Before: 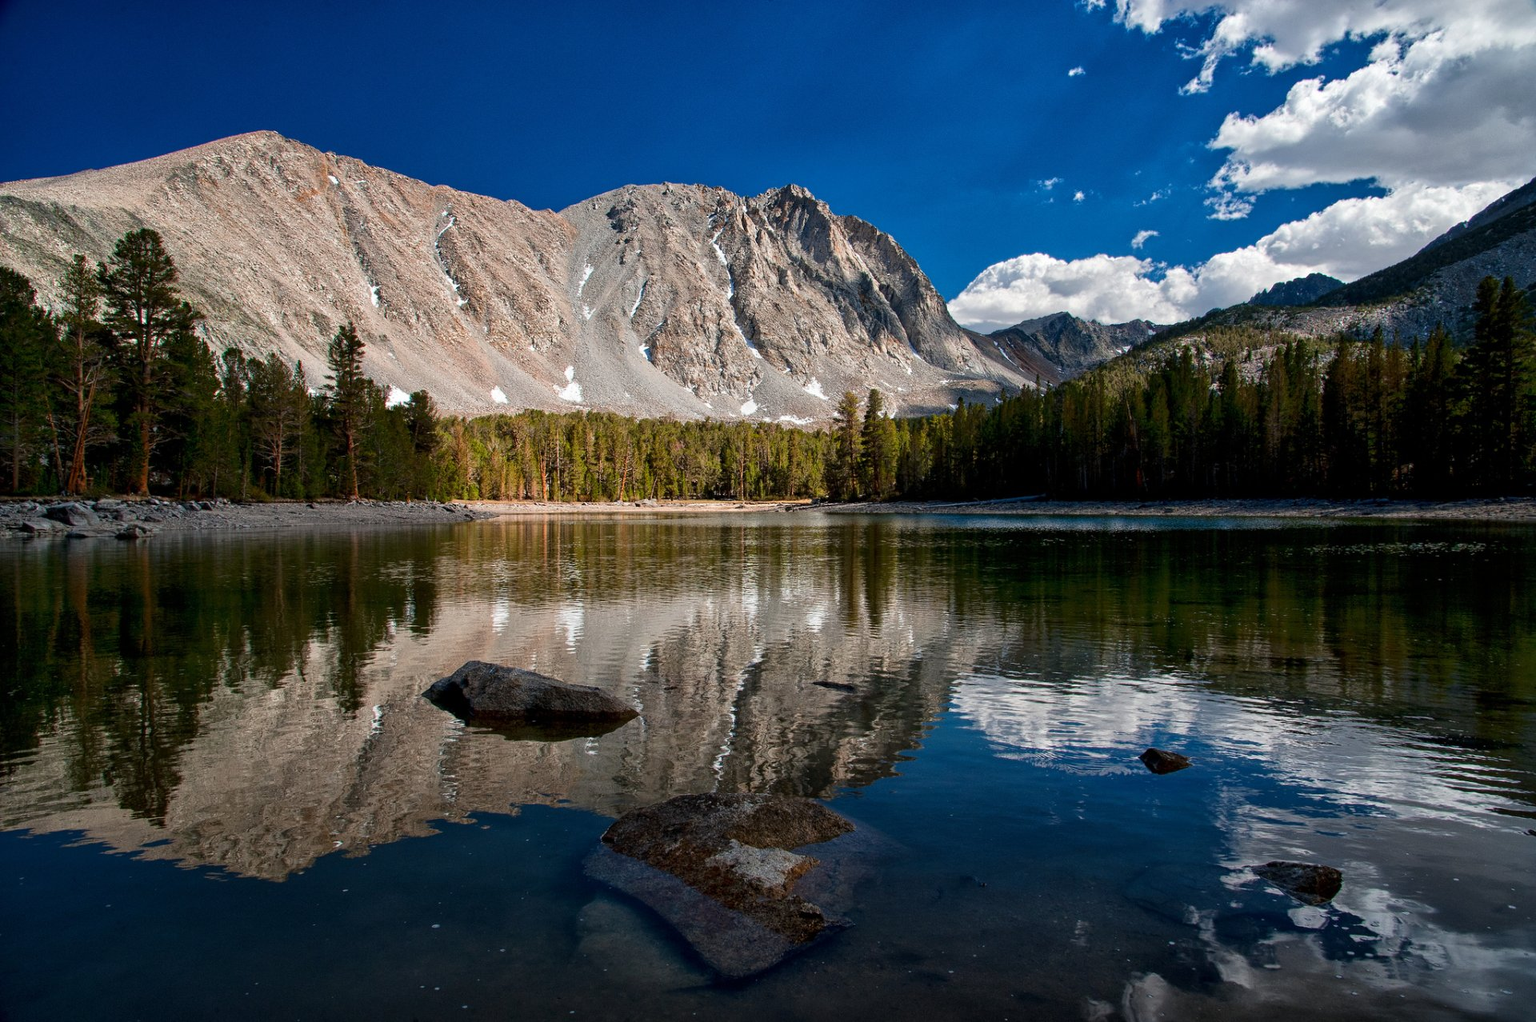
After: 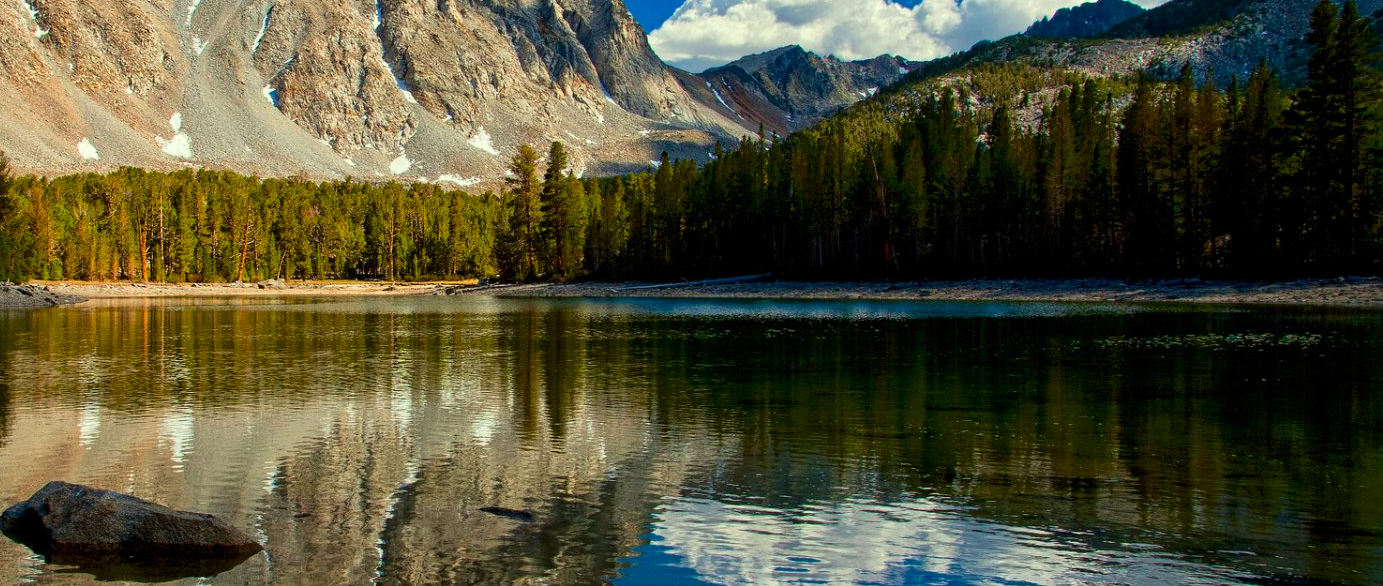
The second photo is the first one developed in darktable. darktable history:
color correction: highlights a* -5.94, highlights b* 11.19
crop and rotate: left 27.938%, top 27.046%, bottom 27.046%
color balance rgb: linear chroma grading › global chroma 15%, perceptual saturation grading › global saturation 30%
velvia: on, module defaults
